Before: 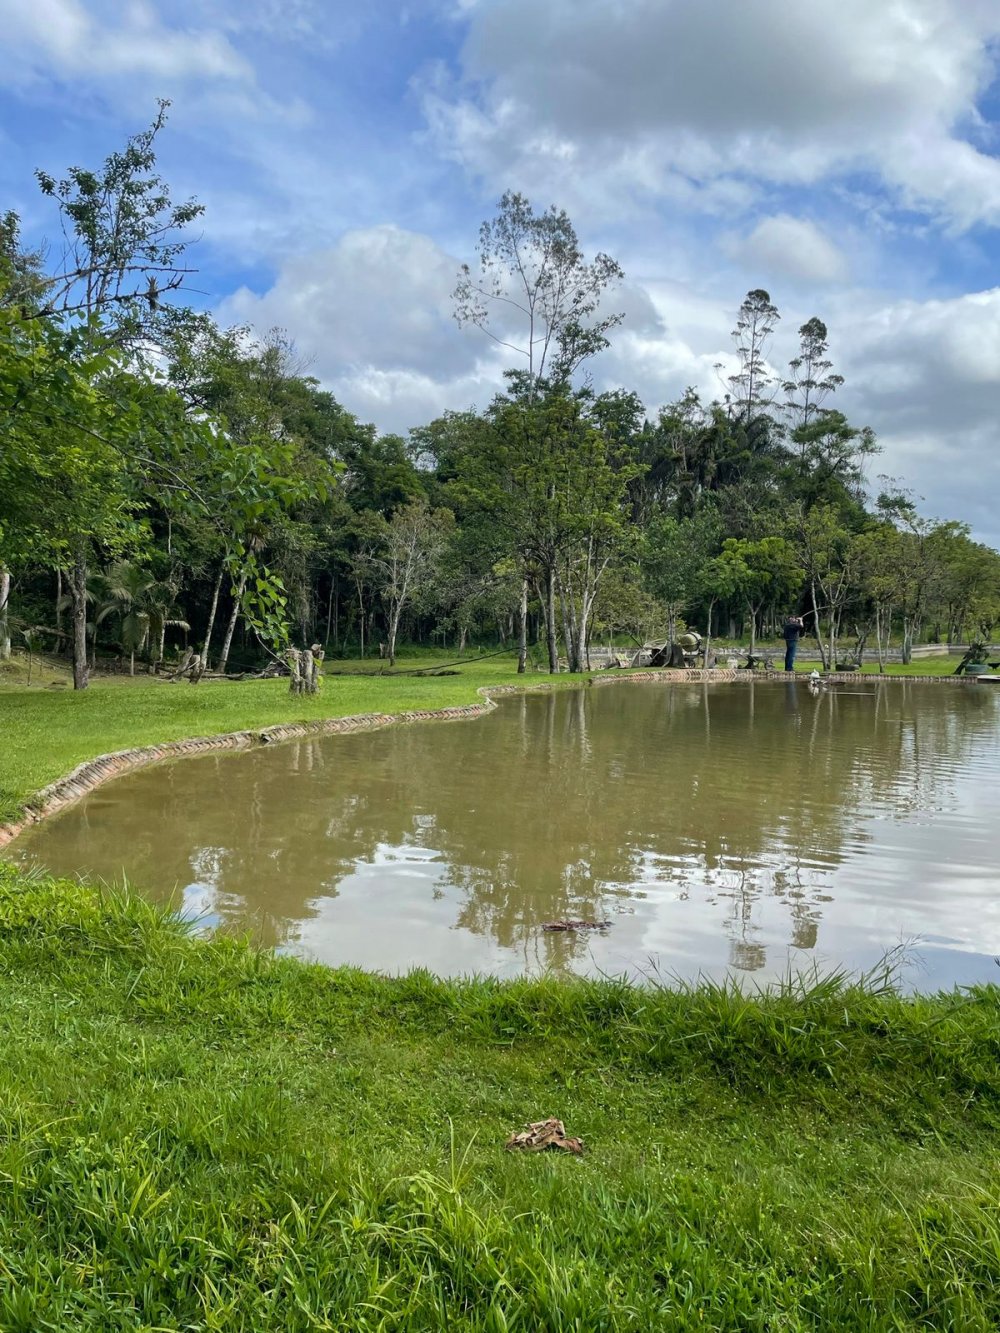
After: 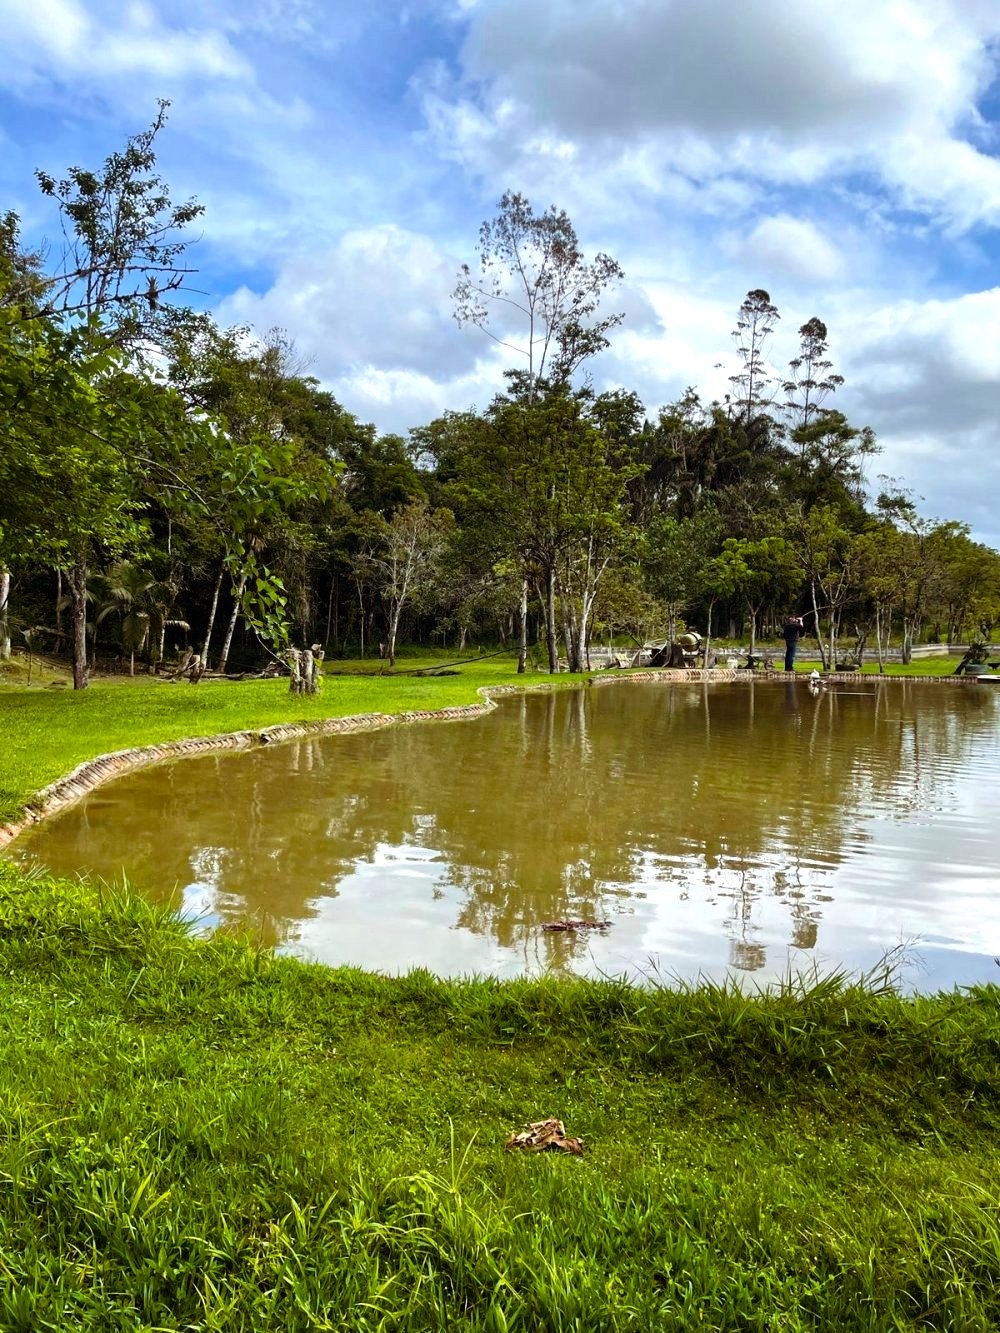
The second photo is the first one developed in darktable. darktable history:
color balance rgb: shadows lift › chroma 9.821%, shadows lift › hue 45.12°, perceptual saturation grading › global saturation 25.073%, perceptual brilliance grading › global brilliance 15.128%, perceptual brilliance grading › shadows -35.086%, global vibrance 9.656%
tone curve: curves: ch0 [(0, 0) (0.037, 0.025) (0.131, 0.093) (0.275, 0.256) (0.497, 0.51) (0.617, 0.643) (0.704, 0.732) (0.813, 0.832) (0.911, 0.925) (0.997, 0.995)]; ch1 [(0, 0) (0.301, 0.3) (0.444, 0.45) (0.493, 0.495) (0.507, 0.503) (0.534, 0.533) (0.582, 0.58) (0.658, 0.693) (0.746, 0.77) (1, 1)]; ch2 [(0, 0) (0.246, 0.233) (0.36, 0.352) (0.415, 0.418) (0.476, 0.492) (0.502, 0.504) (0.525, 0.518) (0.539, 0.544) (0.586, 0.602) (0.634, 0.651) (0.706, 0.727) (0.853, 0.852) (1, 0.951)], preserve colors none
